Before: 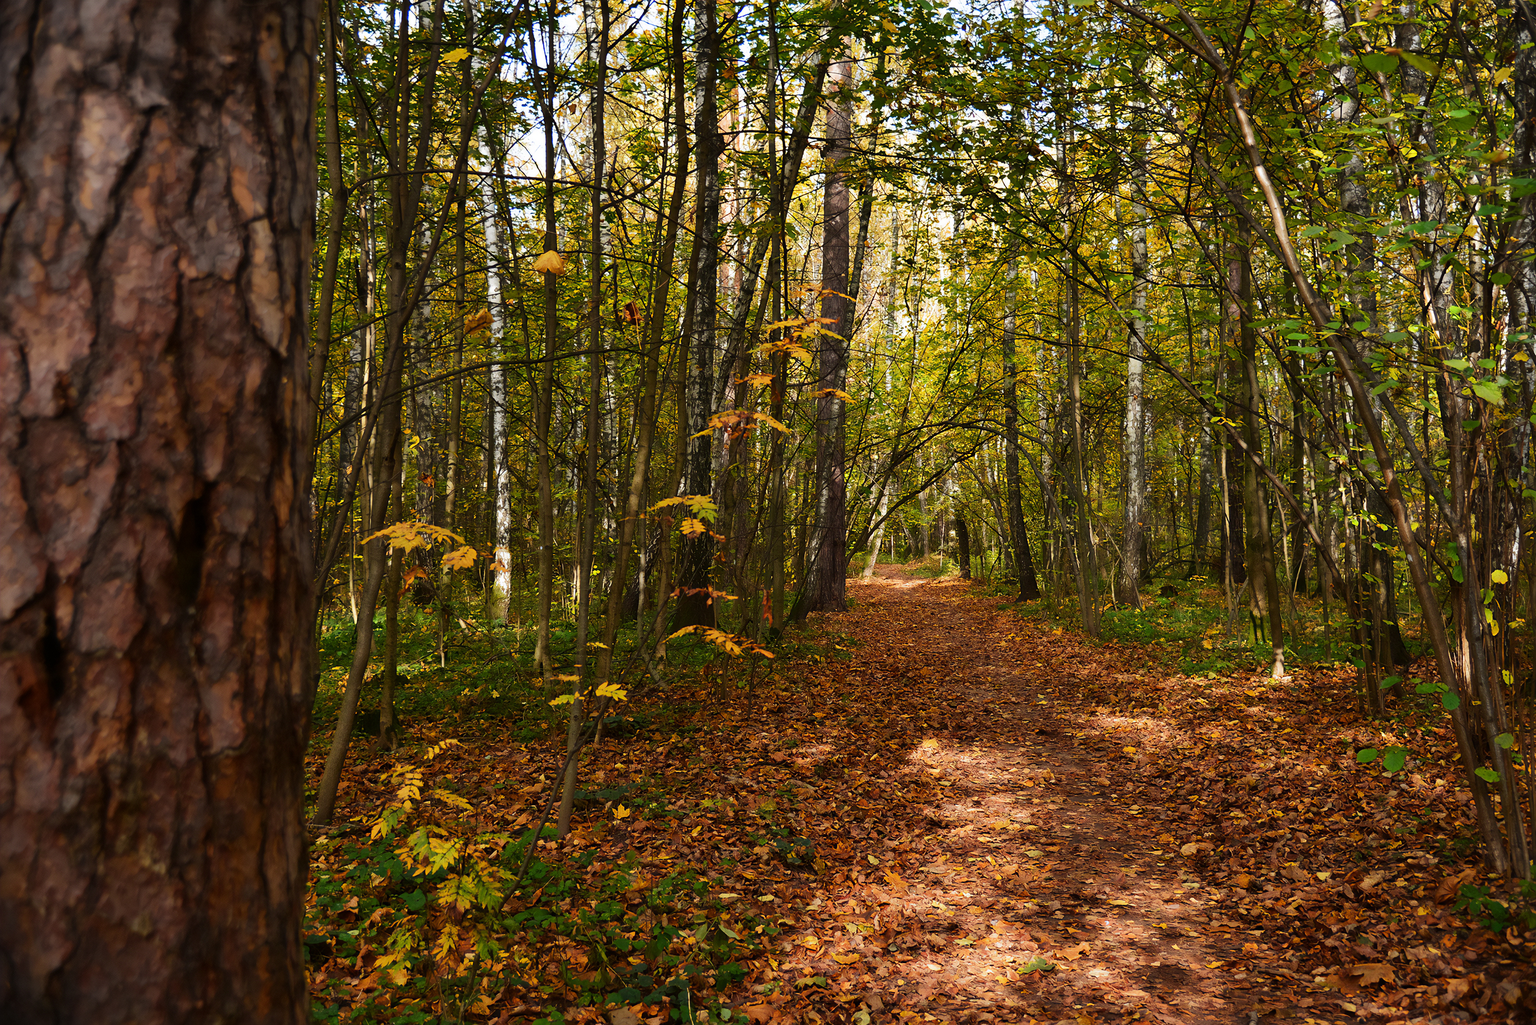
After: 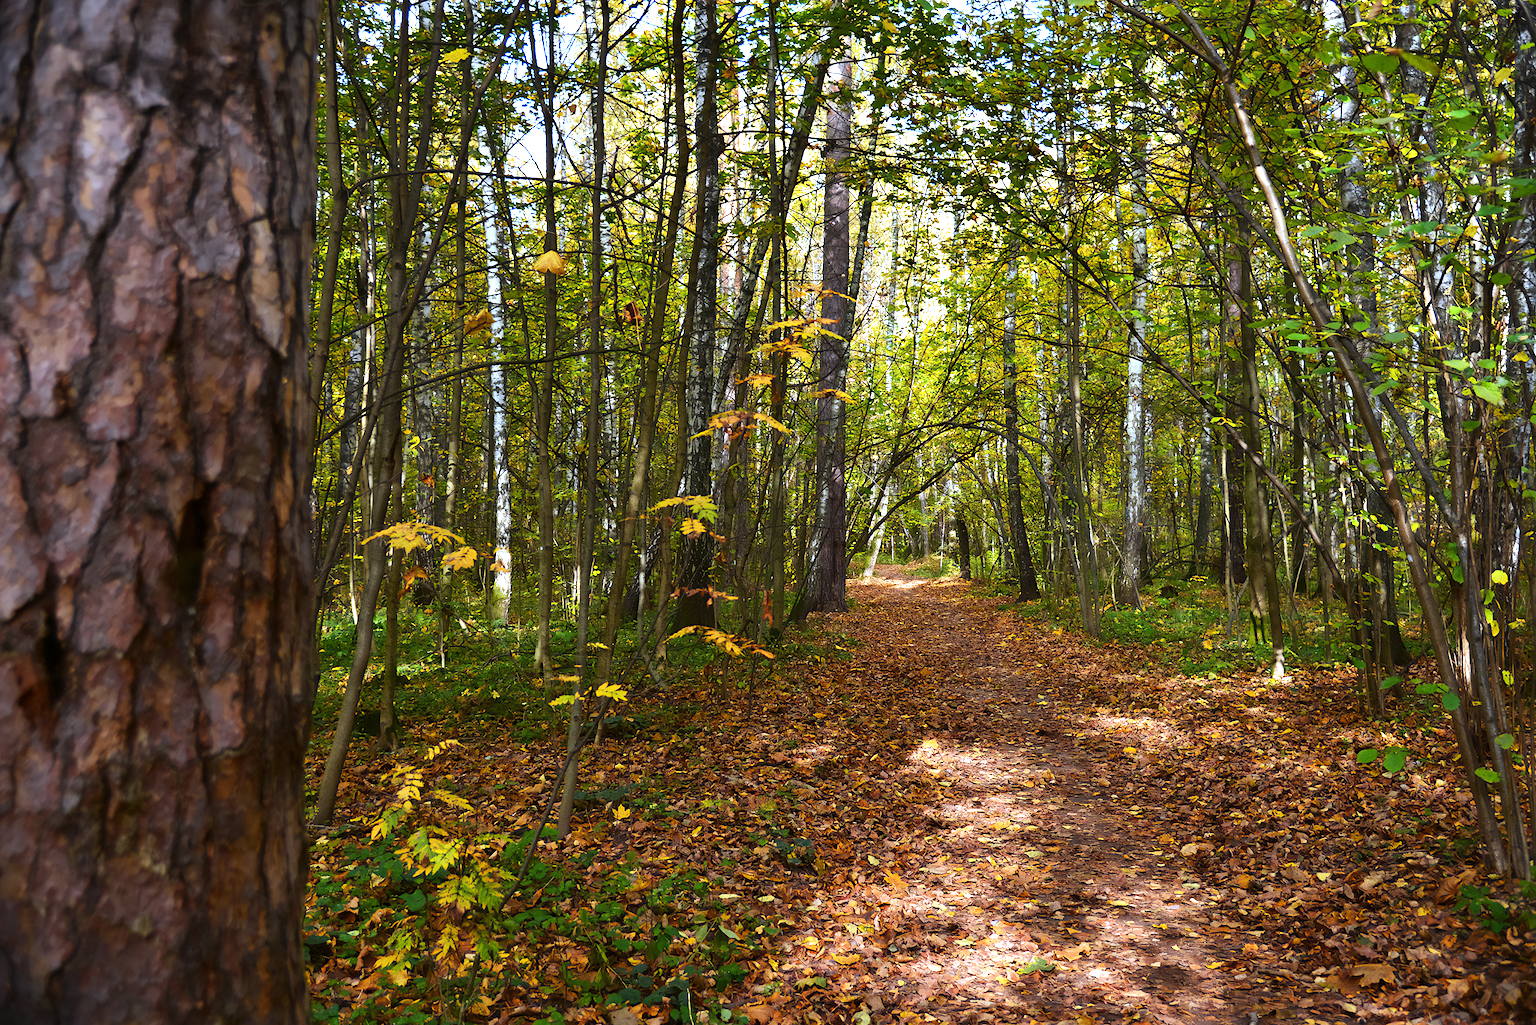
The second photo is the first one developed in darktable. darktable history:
white balance: red 0.871, blue 1.249
exposure: exposure 0.785 EV, compensate highlight preservation false
